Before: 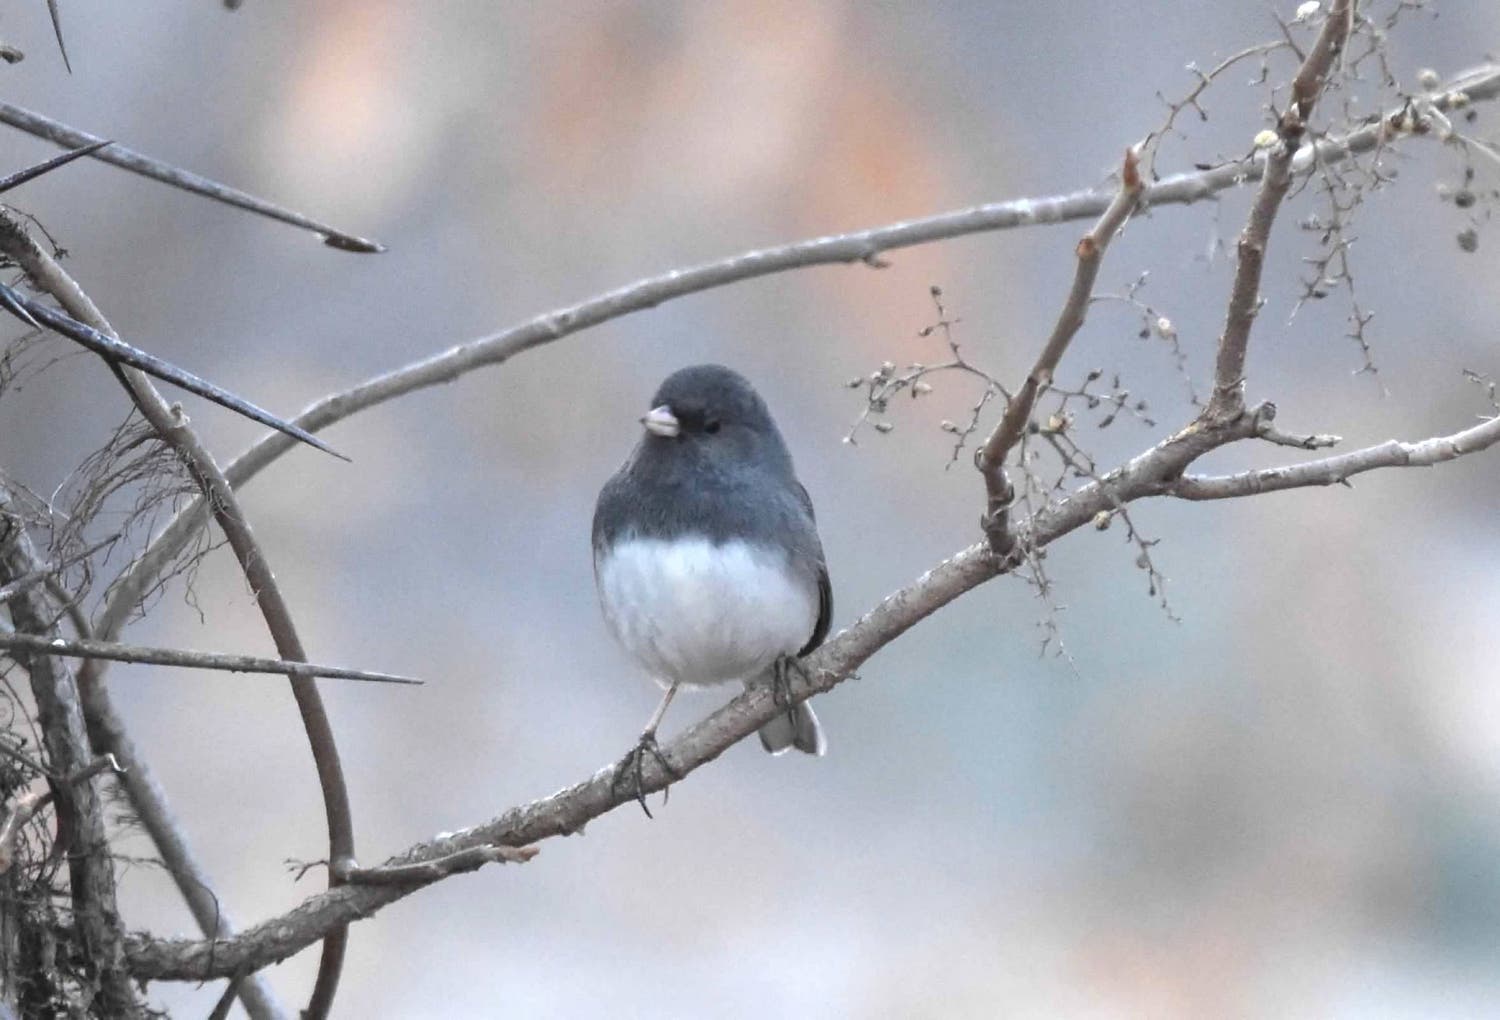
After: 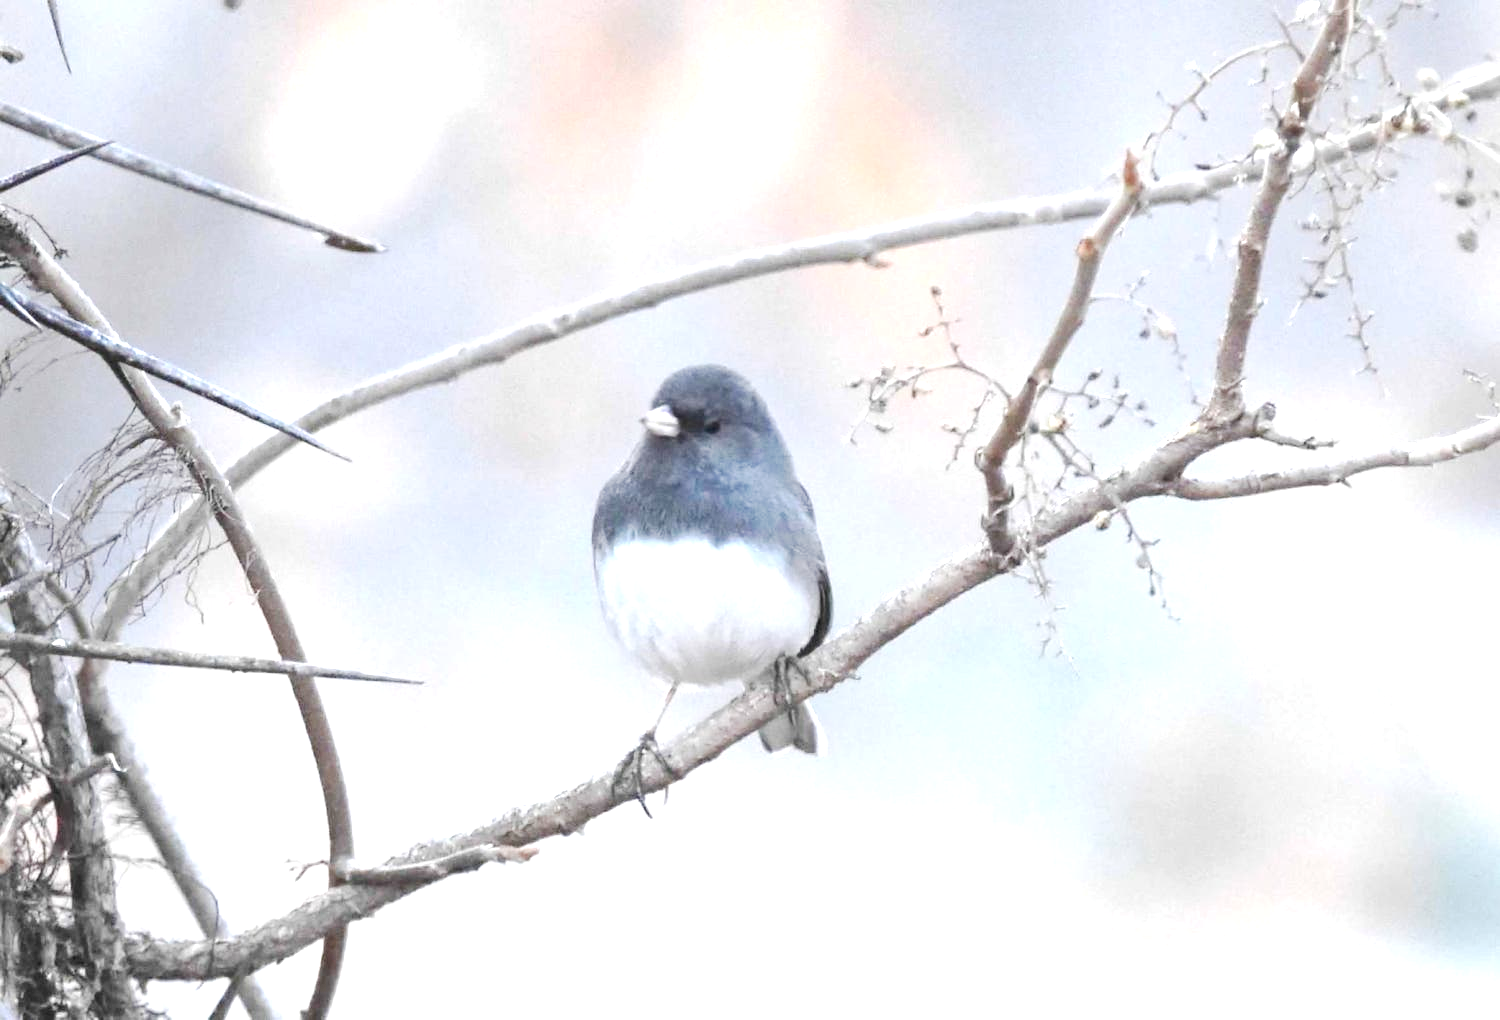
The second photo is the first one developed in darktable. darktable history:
tone curve: curves: ch0 [(0, 0.013) (0.054, 0.018) (0.205, 0.191) (0.289, 0.292) (0.39, 0.424) (0.493, 0.551) (0.666, 0.743) (0.795, 0.841) (1, 0.998)]; ch1 [(0, 0) (0.385, 0.343) (0.439, 0.415) (0.494, 0.495) (0.501, 0.501) (0.51, 0.509) (0.548, 0.554) (0.586, 0.601) (0.66, 0.687) (0.783, 0.804) (1, 1)]; ch2 [(0, 0) (0.304, 0.31) (0.403, 0.399) (0.441, 0.428) (0.47, 0.469) (0.498, 0.496) (0.524, 0.538) (0.566, 0.579) (0.633, 0.665) (0.7, 0.711) (1, 1)], preserve colors none
exposure: black level correction 0, exposure 1.097 EV, compensate highlight preservation false
